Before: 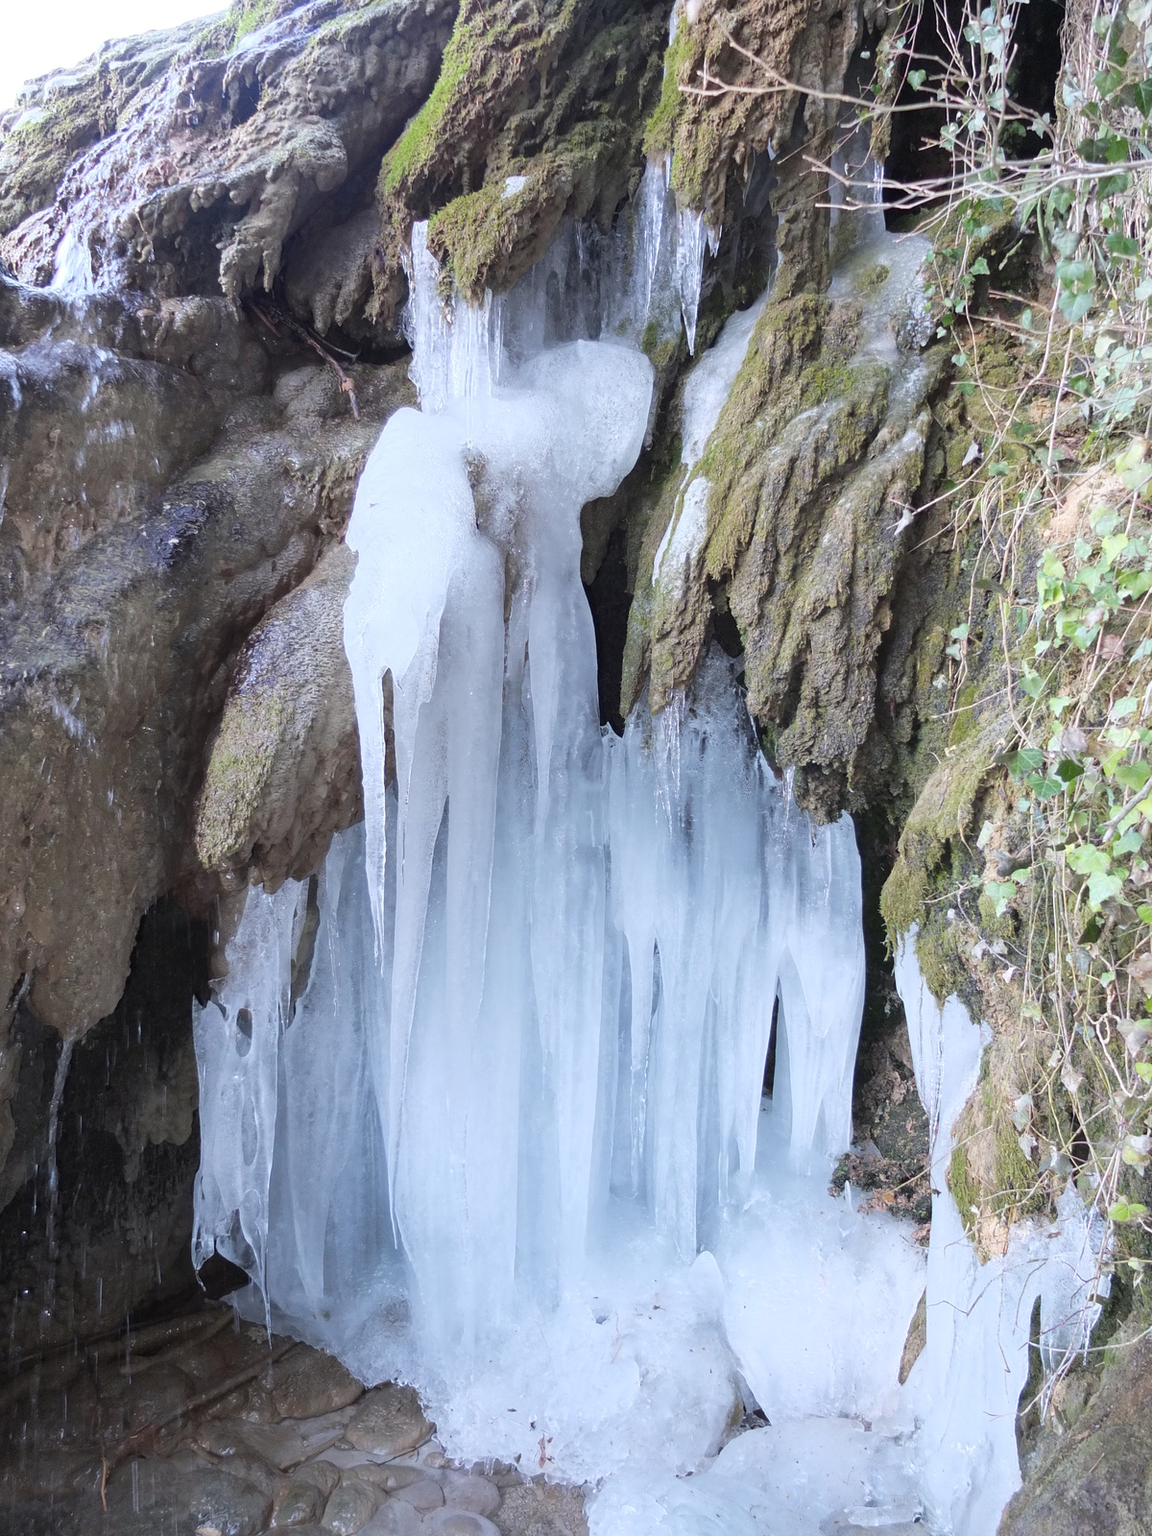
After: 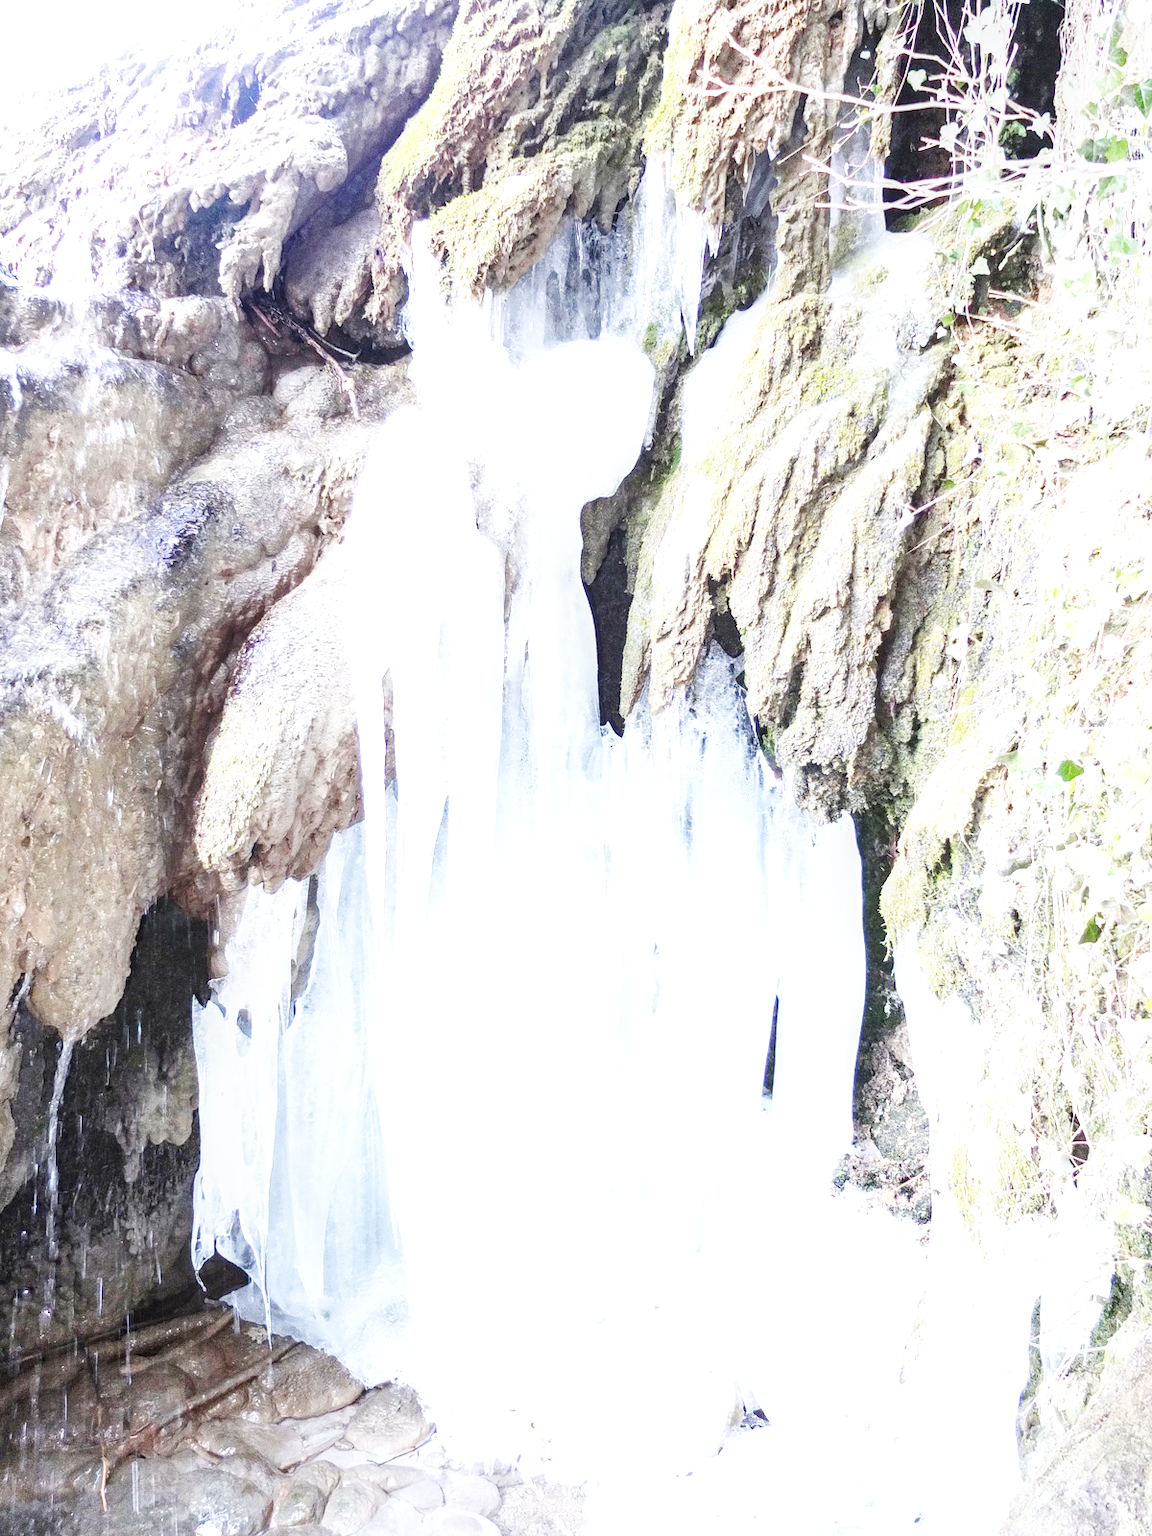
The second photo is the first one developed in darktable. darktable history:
exposure: black level correction 0, exposure 1.199 EV, compensate highlight preservation false
local contrast: on, module defaults
base curve: curves: ch0 [(0, 0.003) (0.001, 0.002) (0.006, 0.004) (0.02, 0.022) (0.048, 0.086) (0.094, 0.234) (0.162, 0.431) (0.258, 0.629) (0.385, 0.8) (0.548, 0.918) (0.751, 0.988) (1, 1)], preserve colors none
